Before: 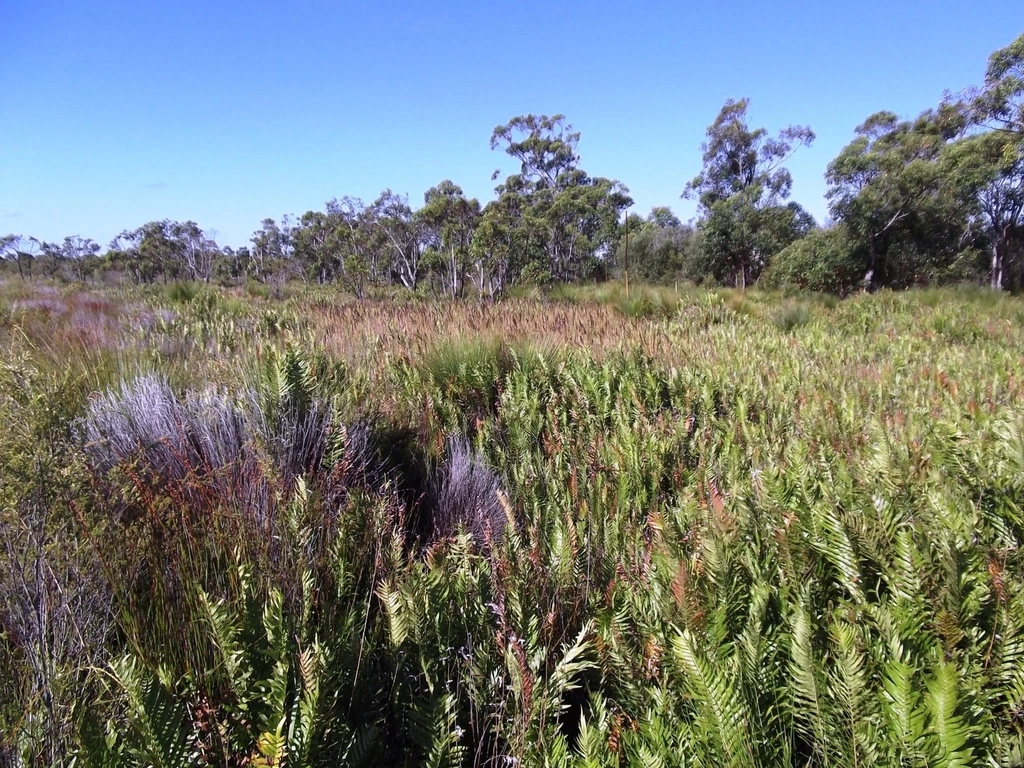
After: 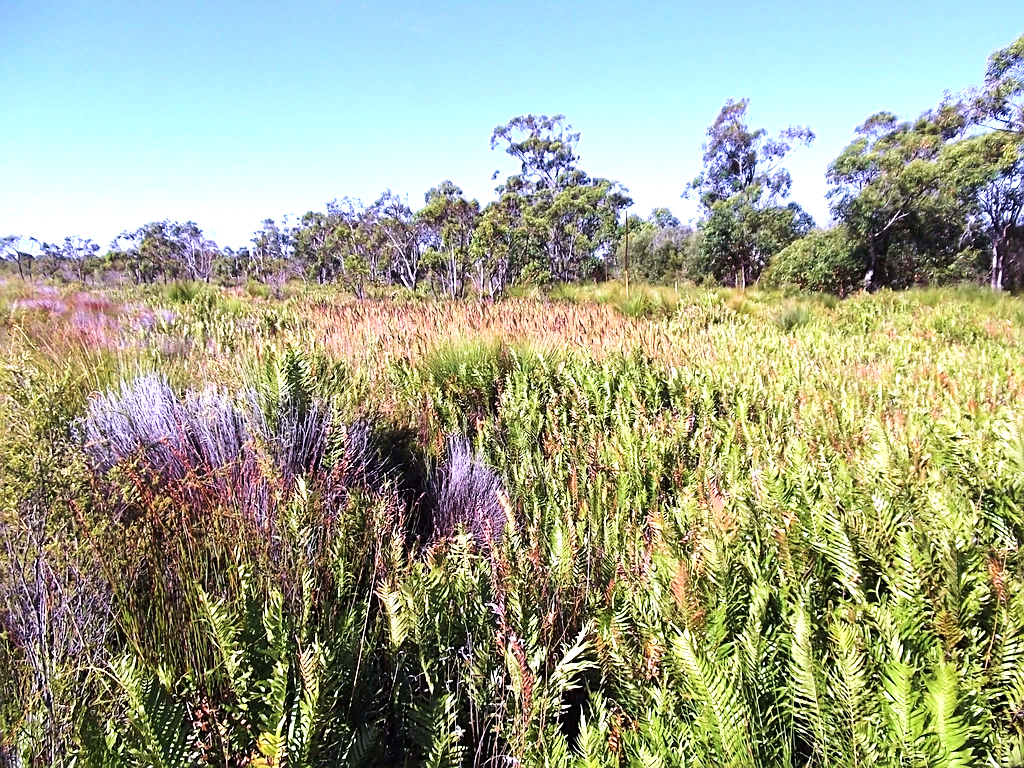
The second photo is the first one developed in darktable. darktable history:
velvia: strength 45%
tone curve: curves: ch0 [(0, 0) (0.004, 0.001) (0.133, 0.112) (0.325, 0.362) (0.832, 0.893) (1, 1)], color space Lab, linked channels, preserve colors none
sharpen: on, module defaults
local contrast: mode bilateral grid, contrast 20, coarseness 50, detail 132%, midtone range 0.2
exposure: black level correction -0.002, exposure 0.708 EV, compensate exposure bias true, compensate highlight preservation false
